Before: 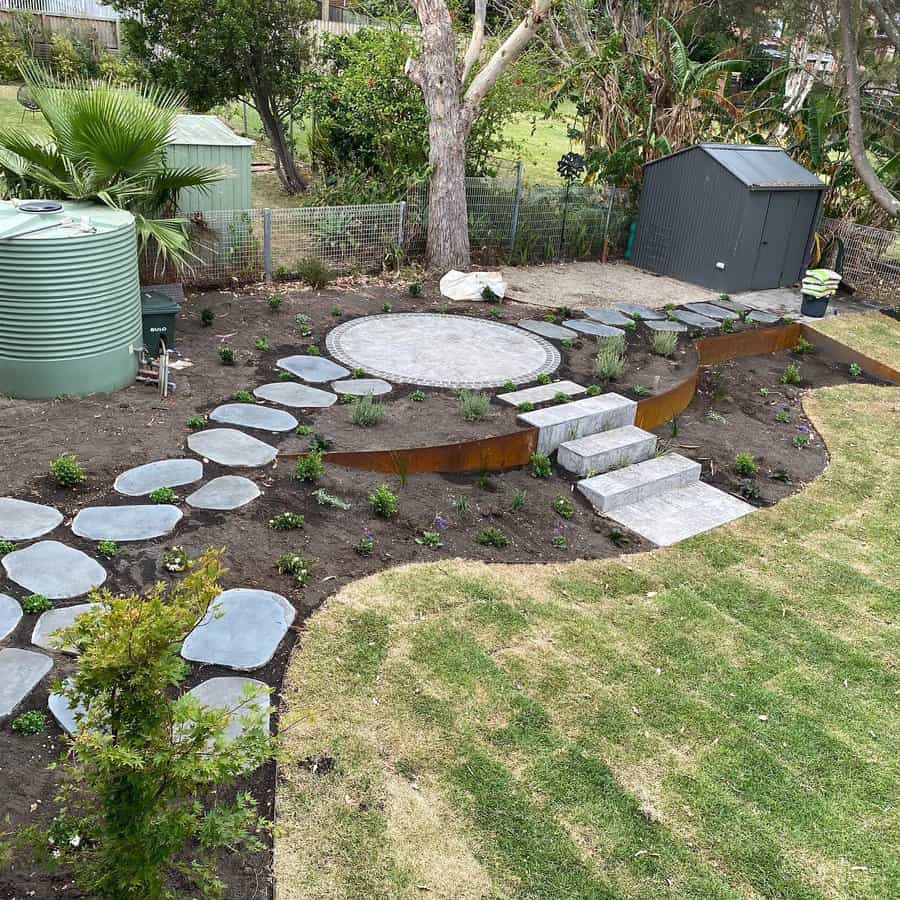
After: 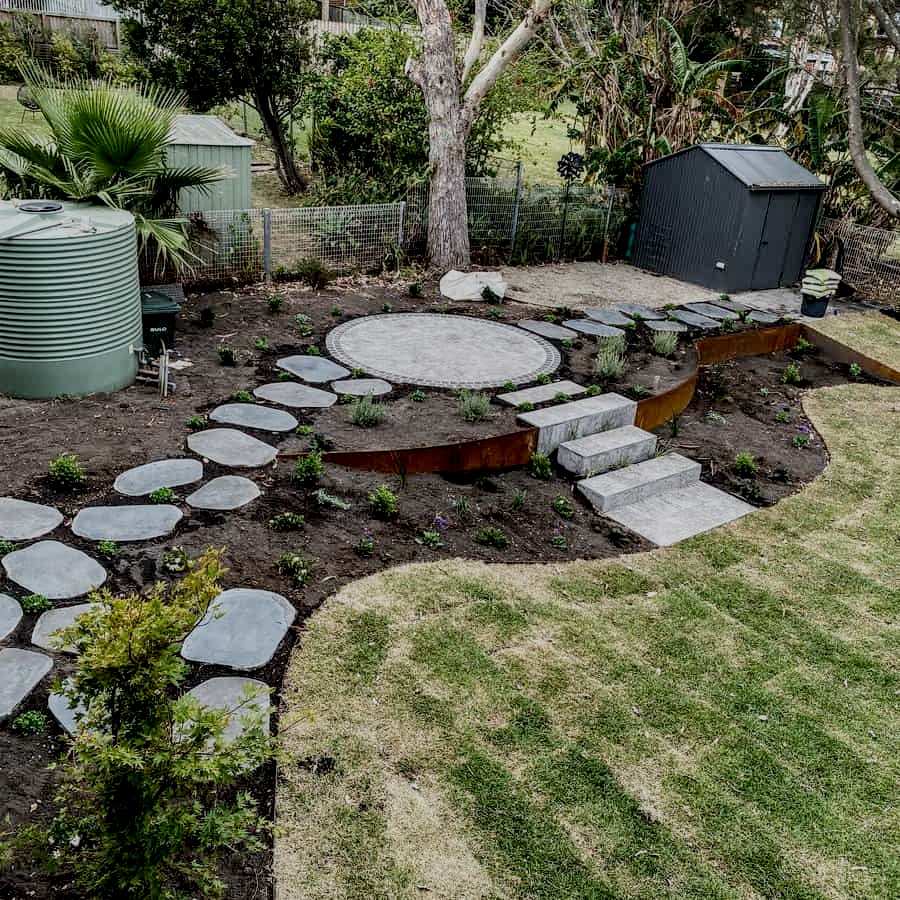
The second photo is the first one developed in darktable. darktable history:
filmic rgb: middle gray luminance 30%, black relative exposure -9 EV, white relative exposure 7 EV, threshold 6 EV, target black luminance 0%, hardness 2.94, latitude 2.04%, contrast 0.963, highlights saturation mix 5%, shadows ↔ highlights balance 12.16%, add noise in highlights 0, preserve chrominance no, color science v3 (2019), use custom middle-gray values true, iterations of high-quality reconstruction 0, contrast in highlights soft, enable highlight reconstruction true
local contrast: highlights 20%, shadows 70%, detail 170%
